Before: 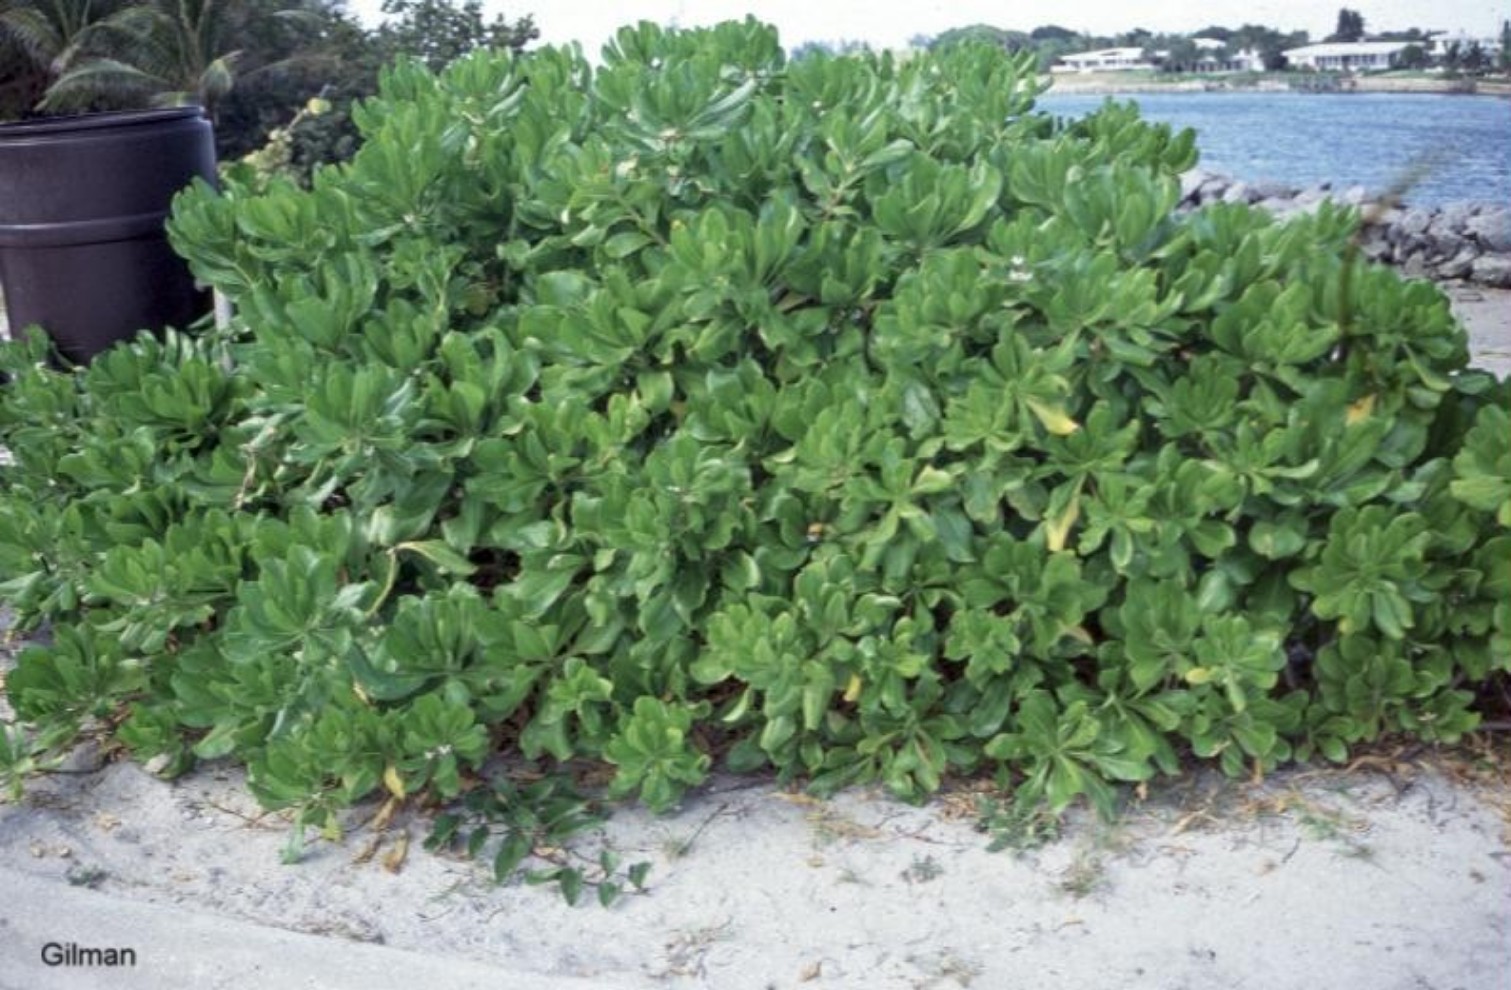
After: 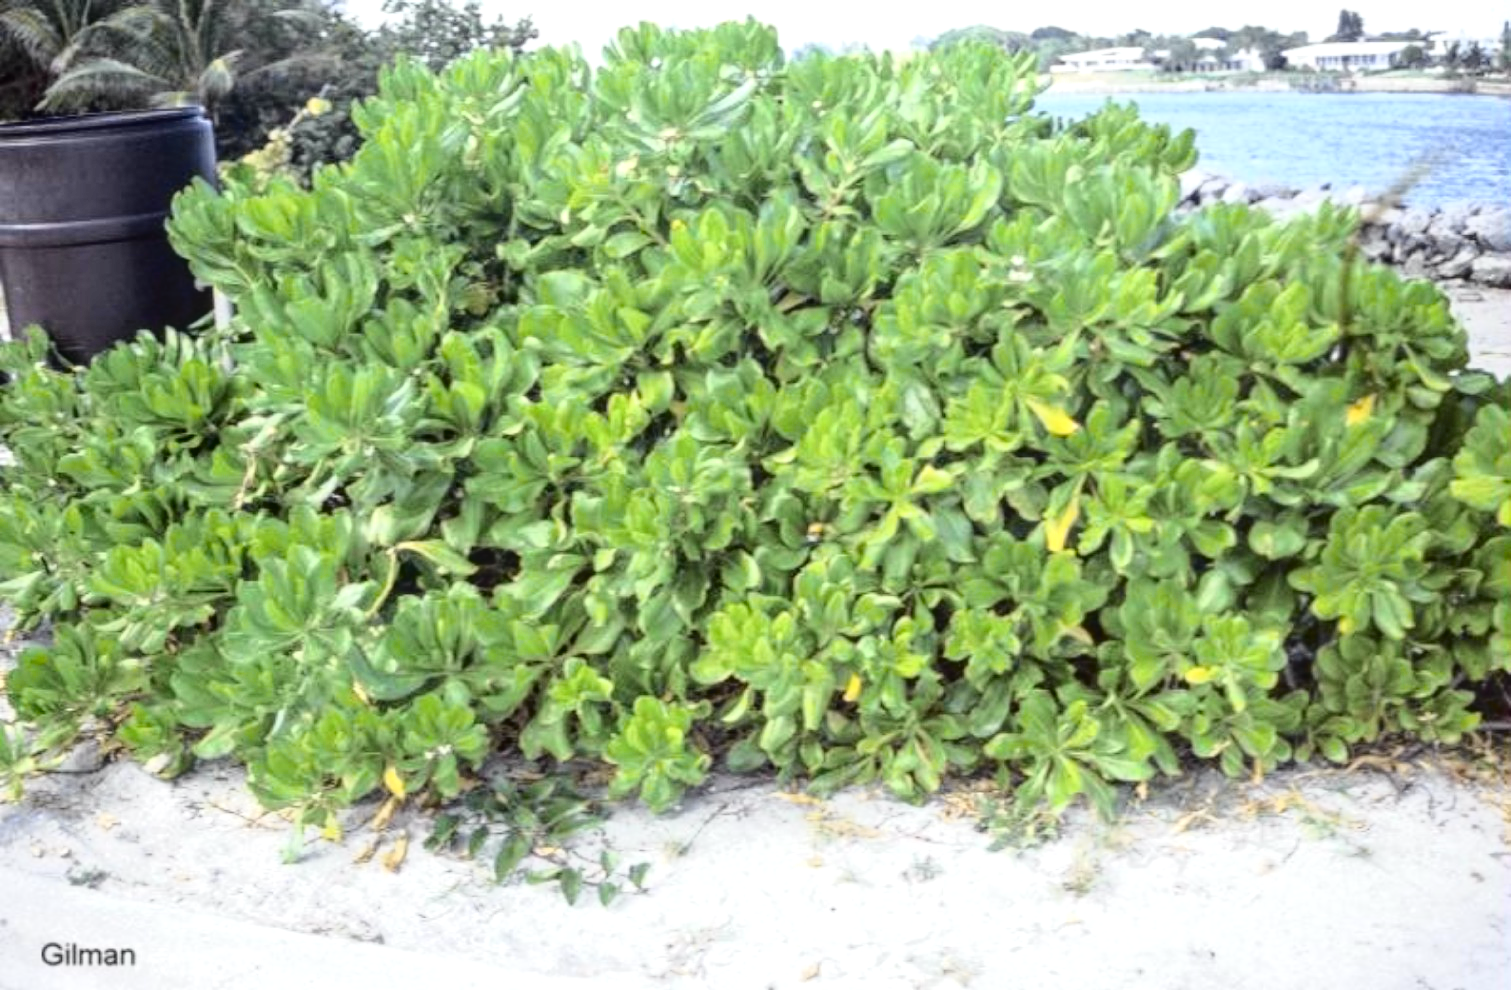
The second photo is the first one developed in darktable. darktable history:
tone equalizer: edges refinement/feathering 500, mask exposure compensation -1.57 EV, preserve details no
local contrast: detail 109%
exposure: black level correction 0, exposure 0.703 EV, compensate exposure bias true, compensate highlight preservation false
tone curve: curves: ch0 [(0, 0) (0.136, 0.071) (0.346, 0.366) (0.489, 0.573) (0.66, 0.748) (0.858, 0.926) (1, 0.977)]; ch1 [(0, 0) (0.353, 0.344) (0.45, 0.46) (0.498, 0.498) (0.521, 0.512) (0.563, 0.559) (0.592, 0.605) (0.641, 0.673) (1, 1)]; ch2 [(0, 0) (0.333, 0.346) (0.375, 0.375) (0.424, 0.43) (0.476, 0.492) (0.502, 0.502) (0.524, 0.531) (0.579, 0.61) (0.612, 0.644) (0.641, 0.722) (1, 1)], color space Lab, independent channels, preserve colors none
